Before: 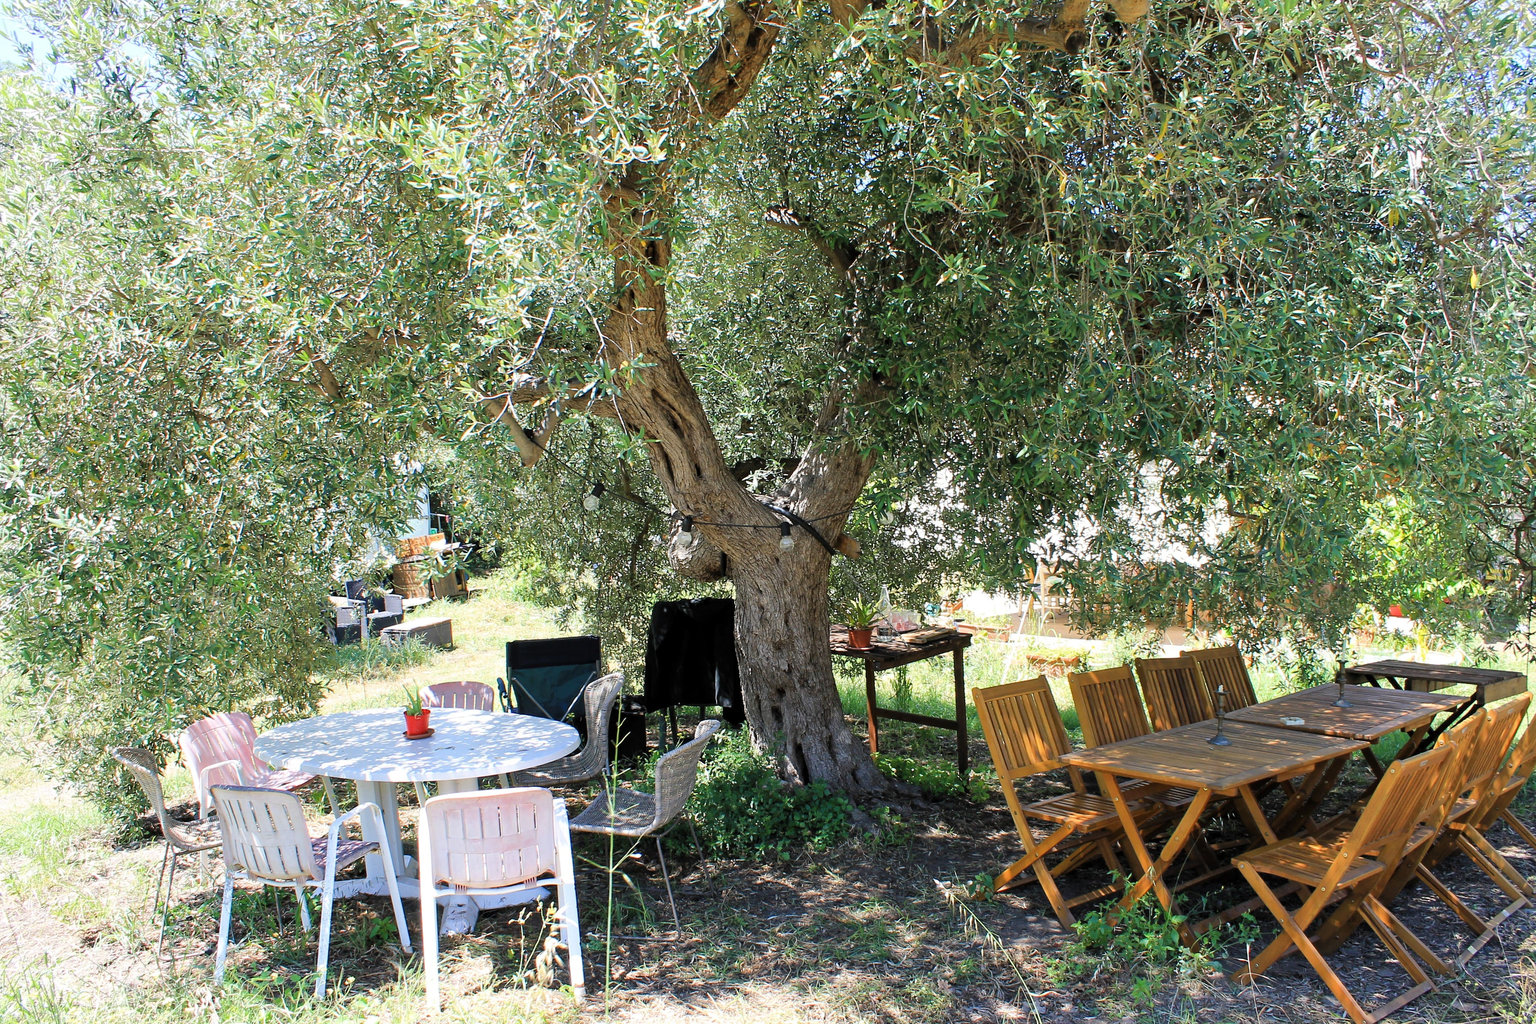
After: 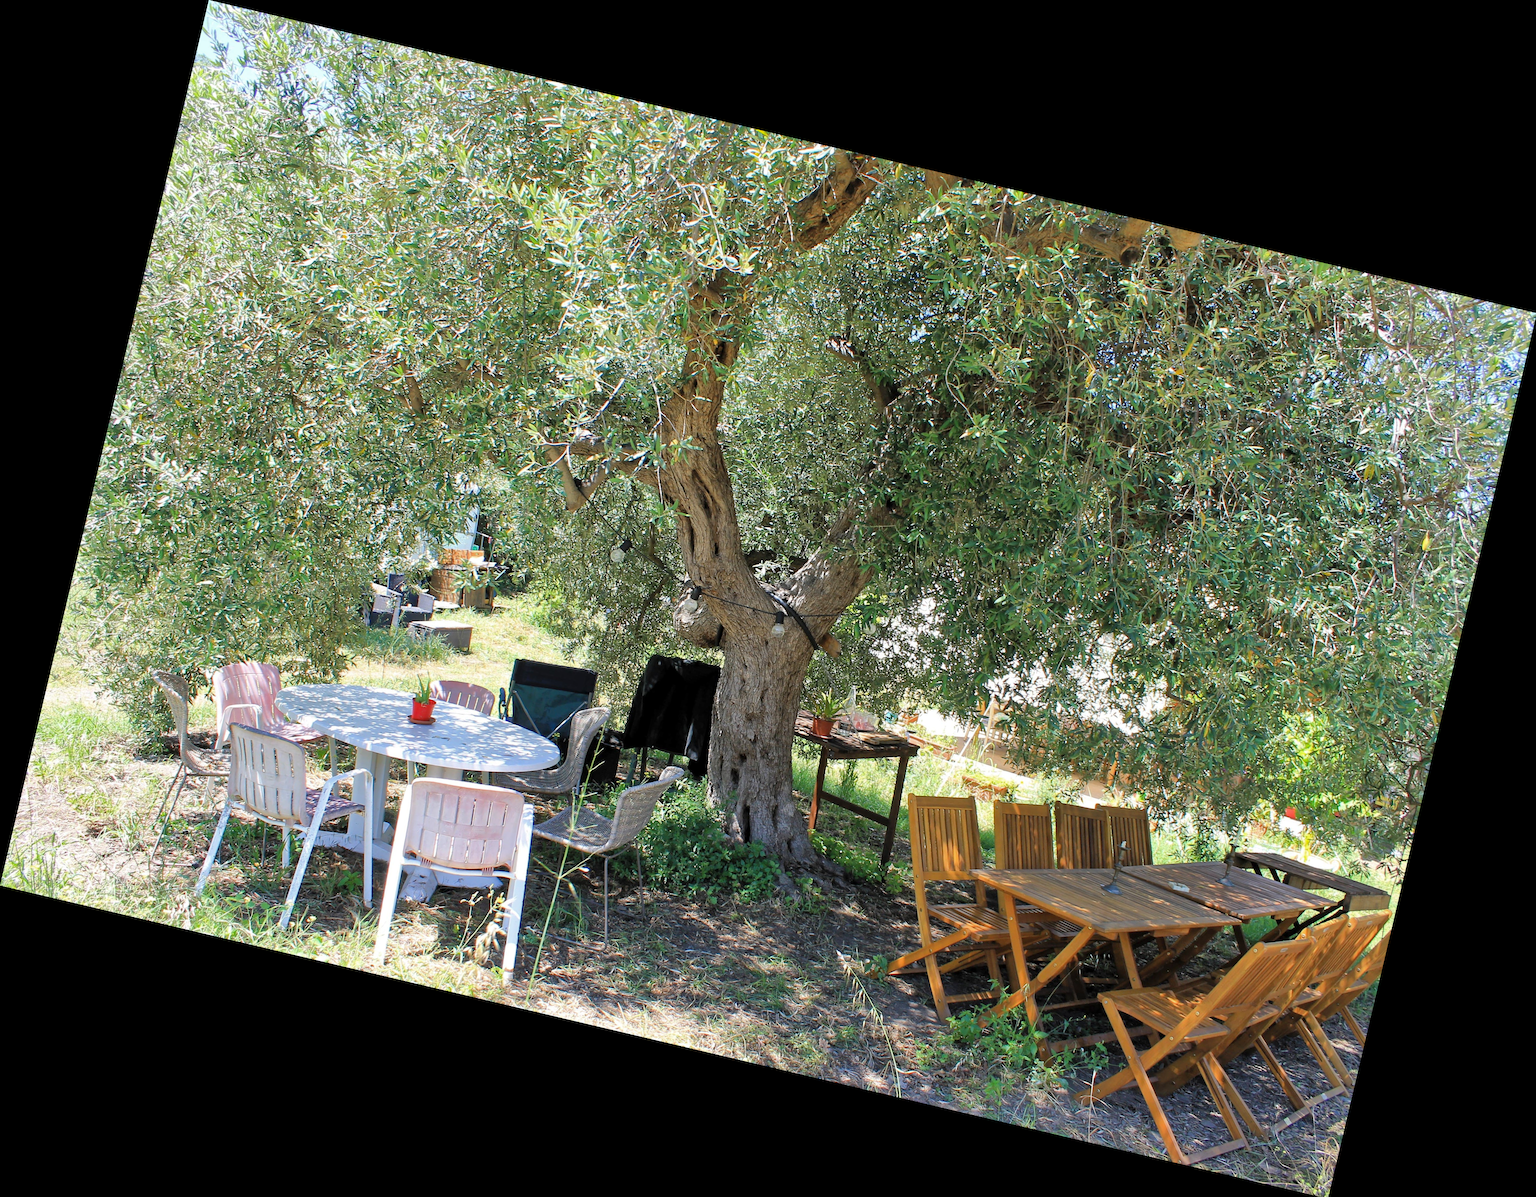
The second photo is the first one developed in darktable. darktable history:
shadows and highlights: on, module defaults
color balance: on, module defaults
rotate and perspective: rotation 13.27°, automatic cropping off
